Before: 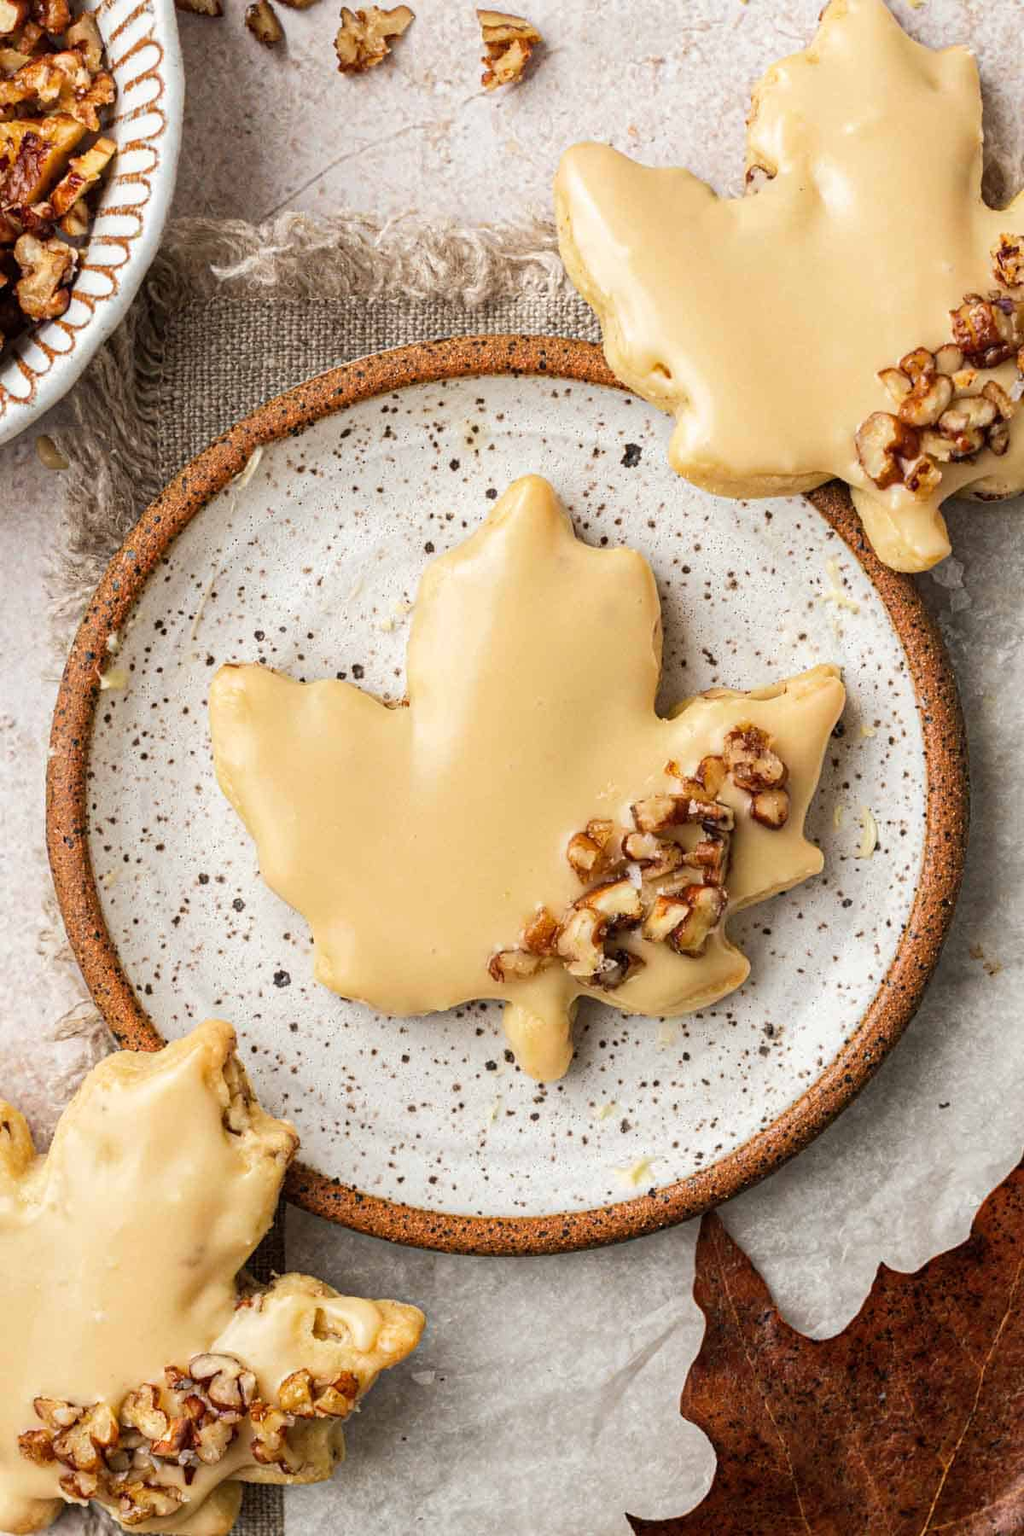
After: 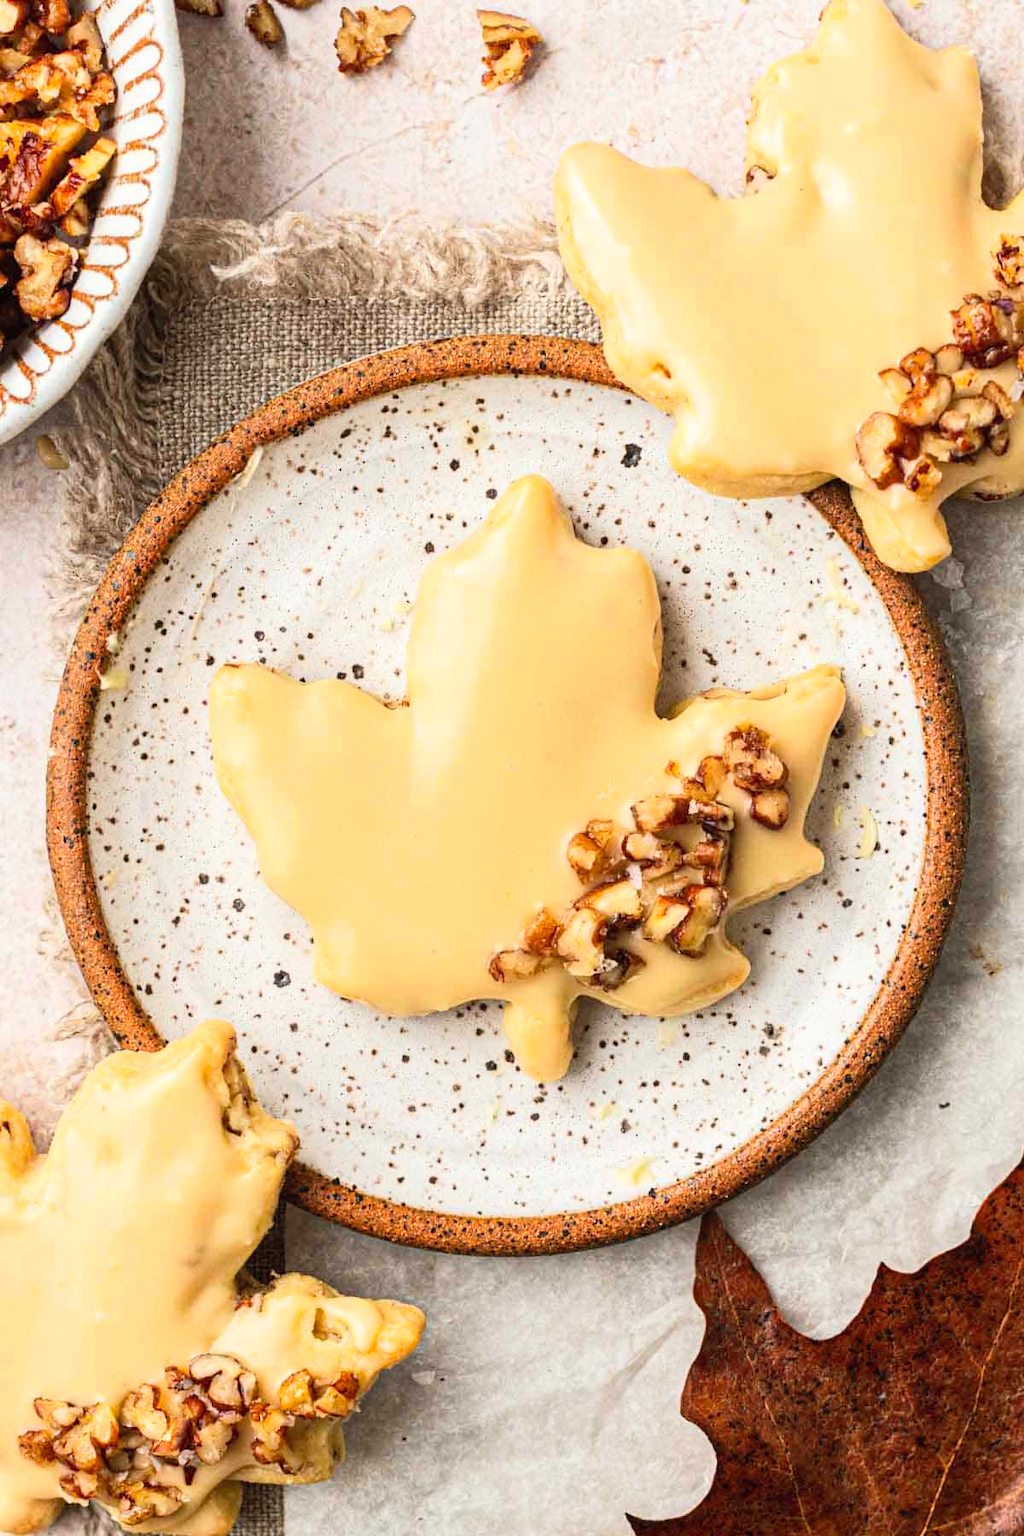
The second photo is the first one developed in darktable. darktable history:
contrast brightness saturation: contrast 0.196, brightness 0.163, saturation 0.218
